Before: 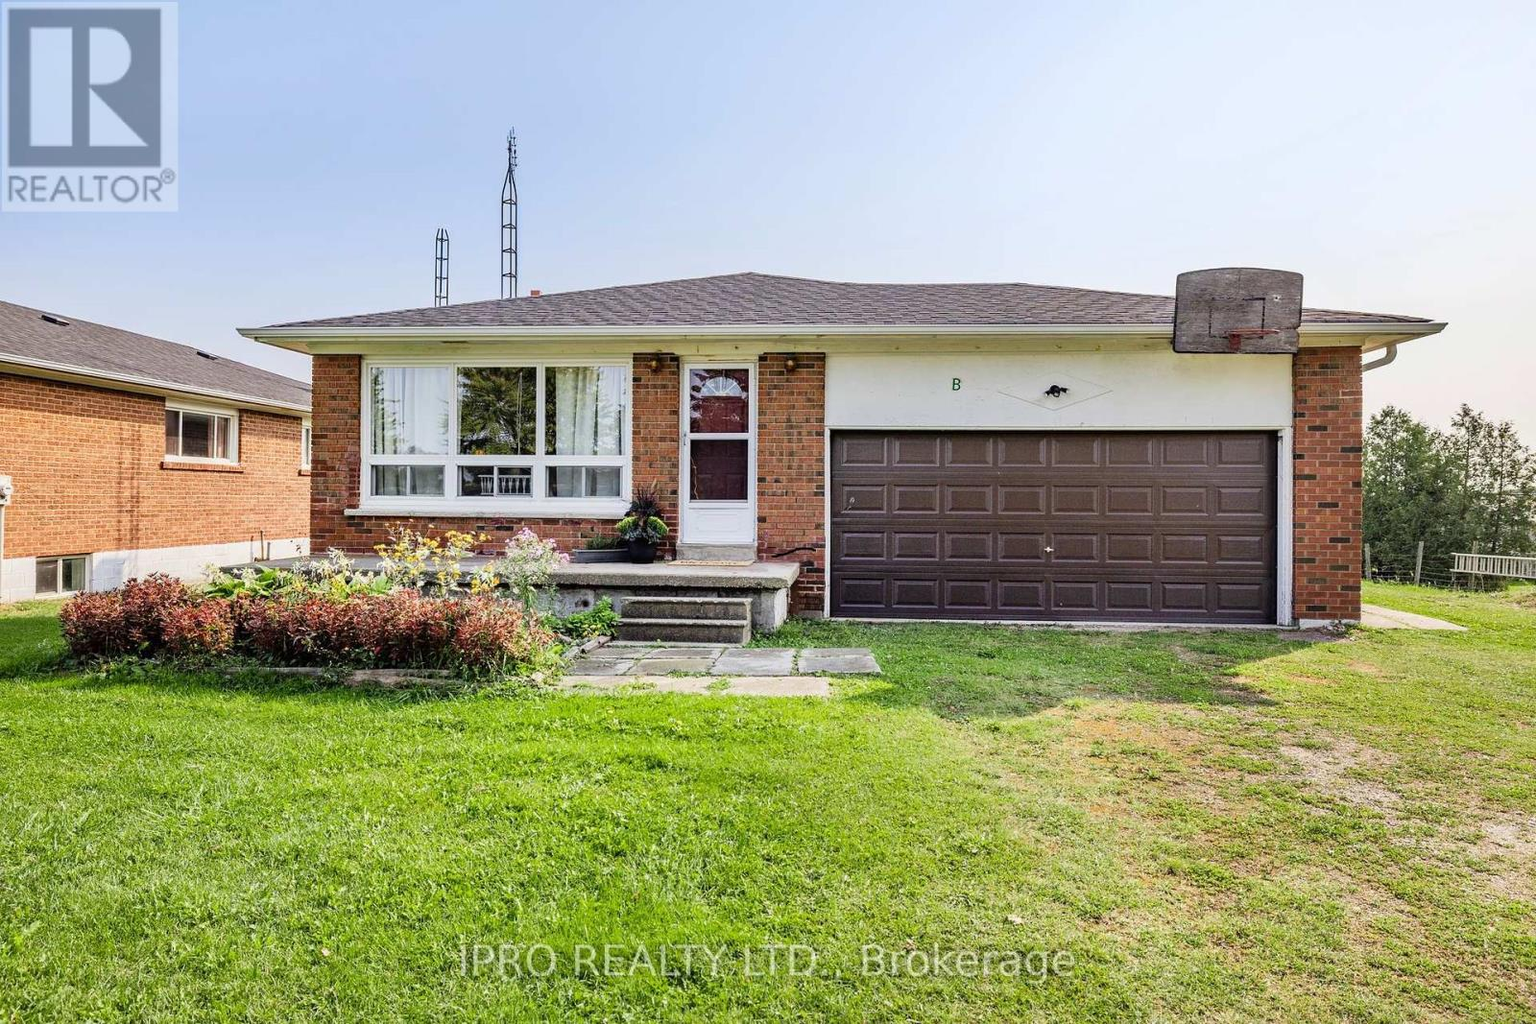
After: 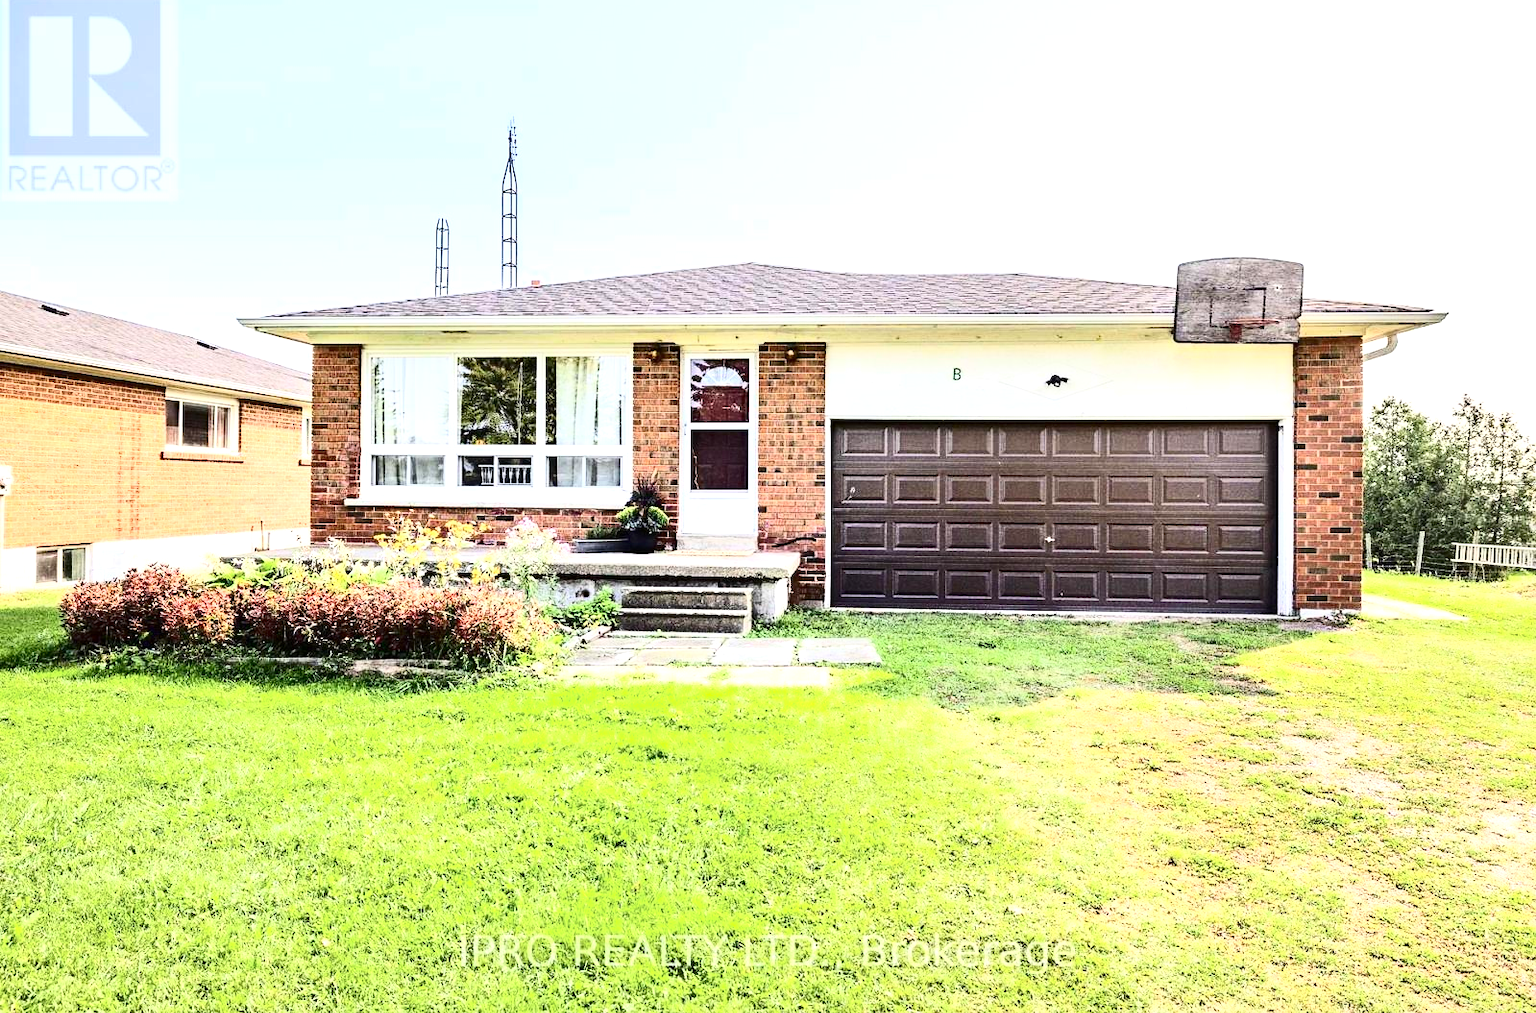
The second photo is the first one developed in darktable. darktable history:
exposure: exposure 0.921 EV, compensate highlight preservation false
crop: top 1.049%, right 0.001%
contrast brightness saturation: contrast 0.39, brightness 0.1
